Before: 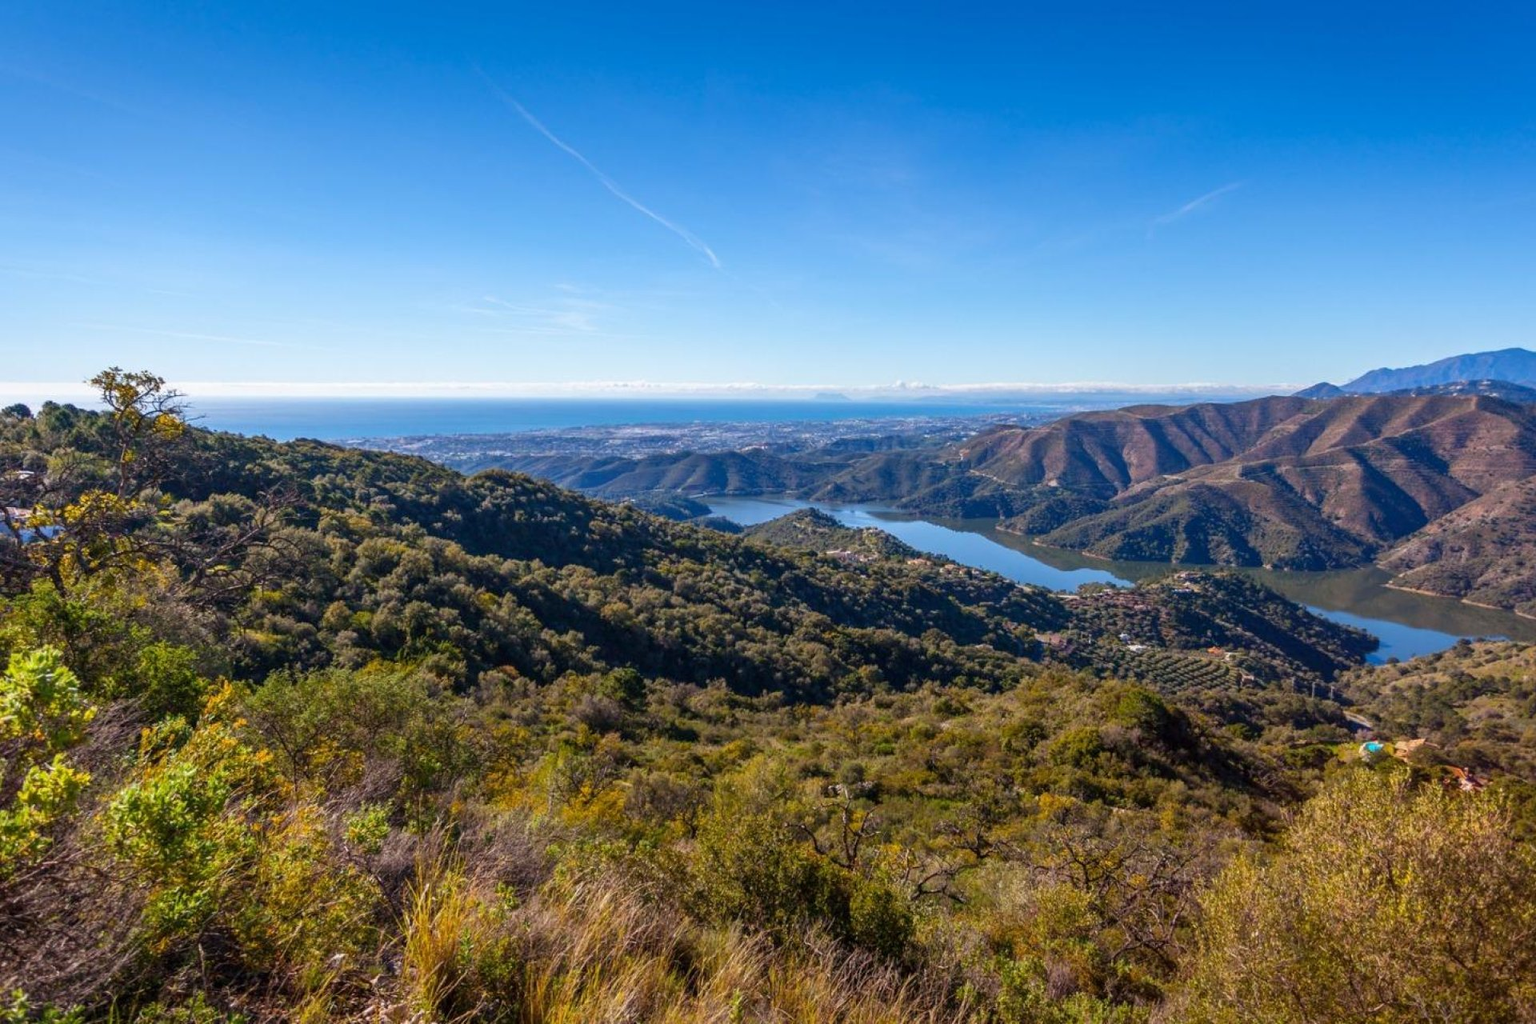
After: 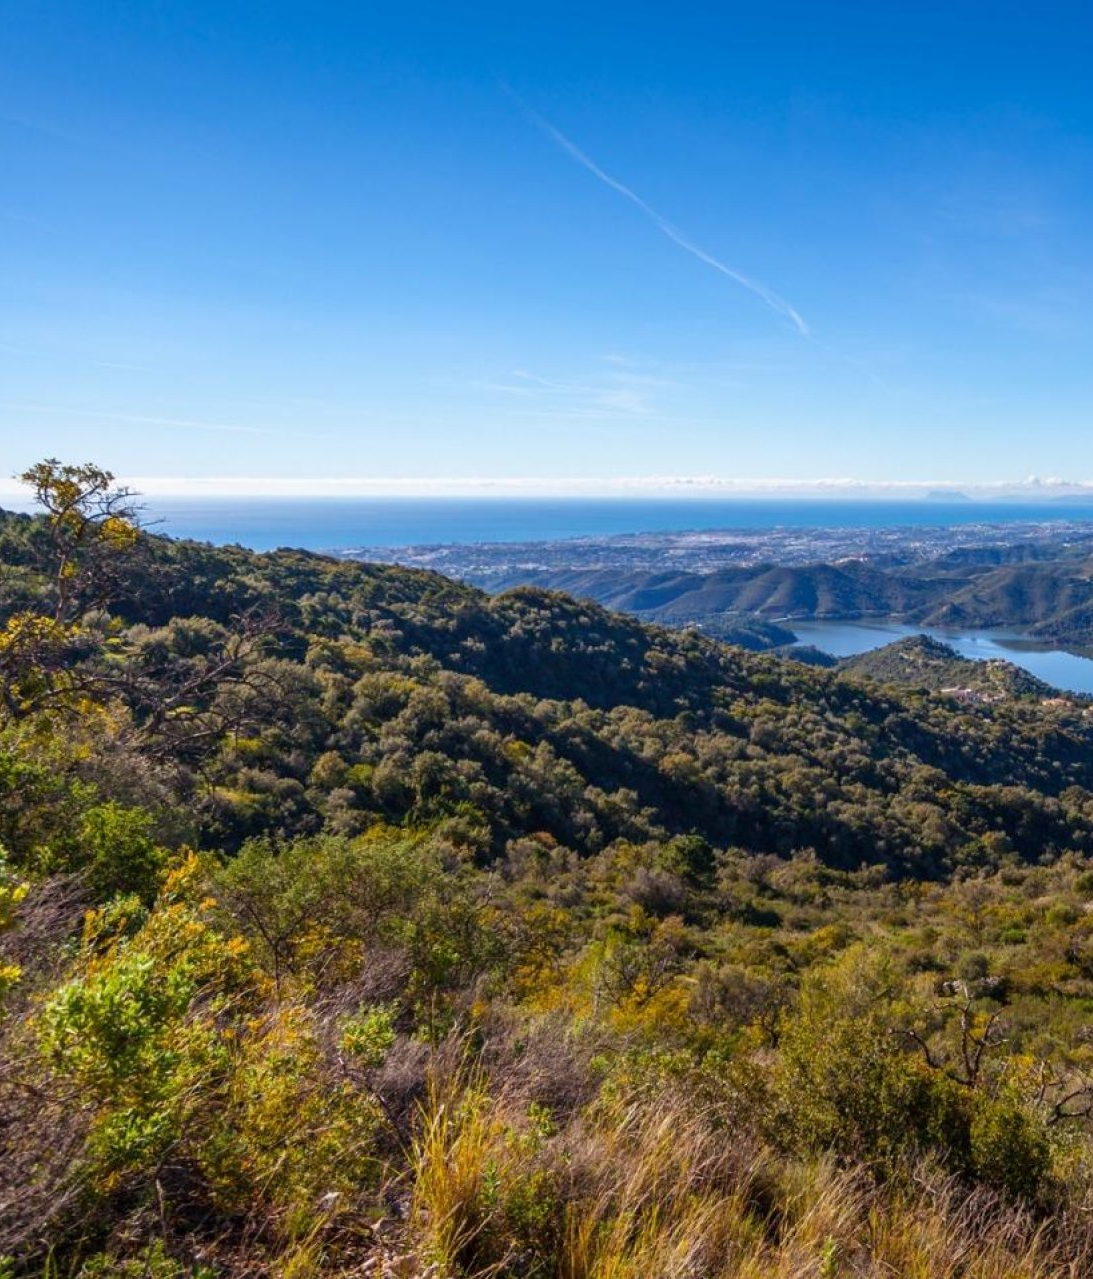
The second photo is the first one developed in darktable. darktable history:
crop: left 4.801%, right 38.245%
